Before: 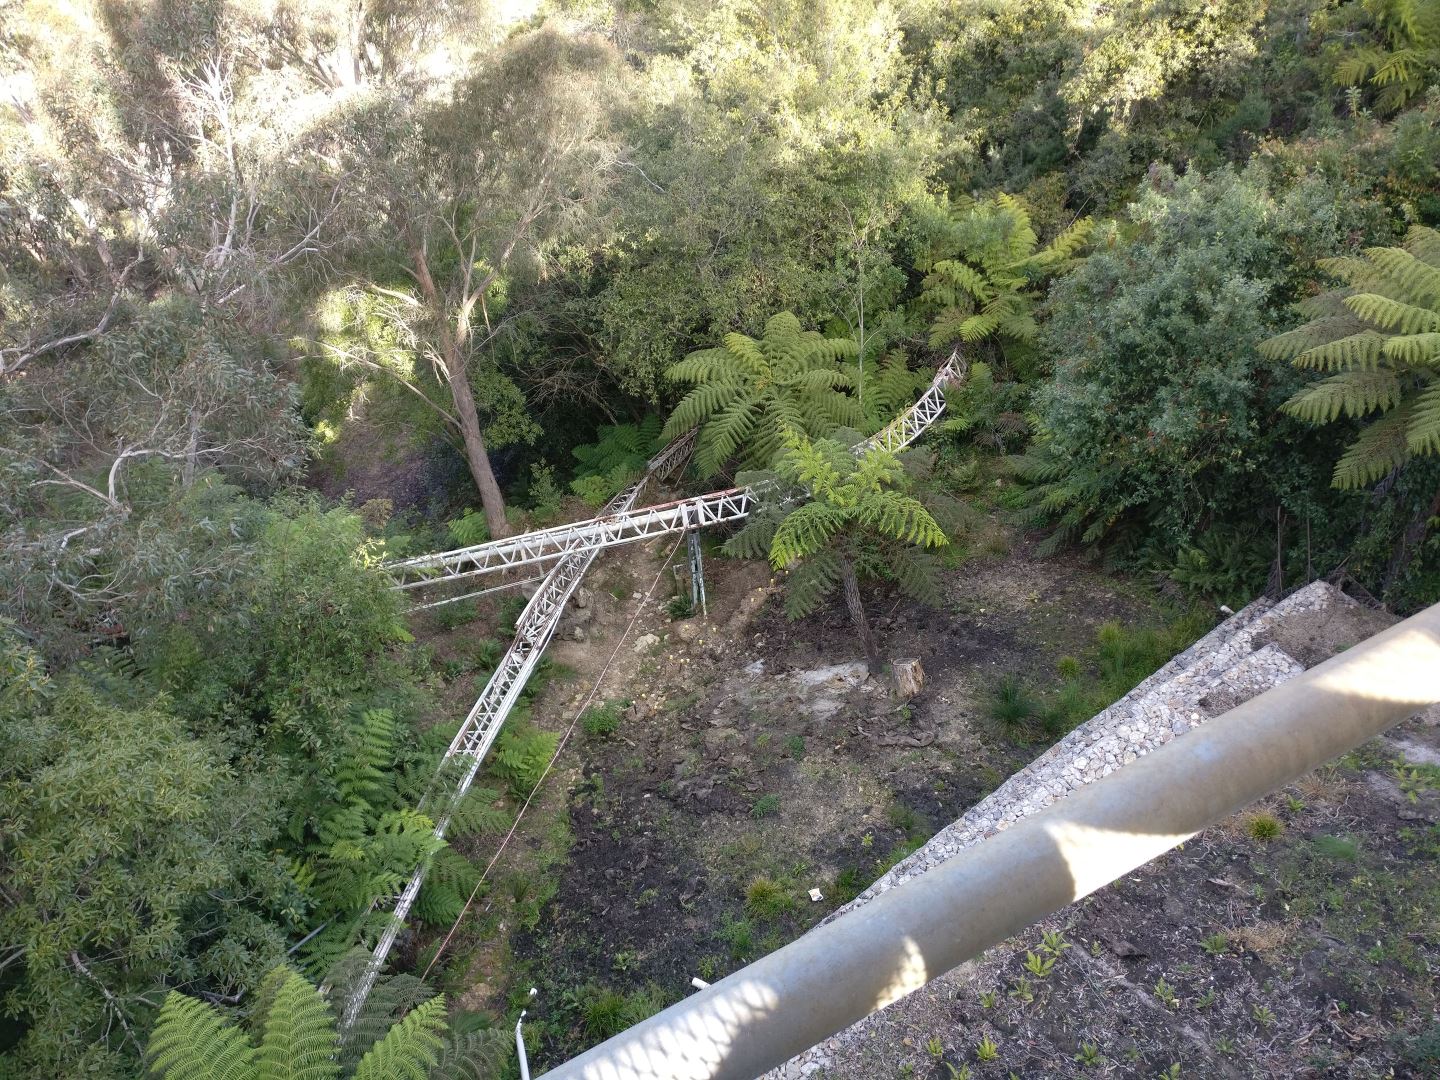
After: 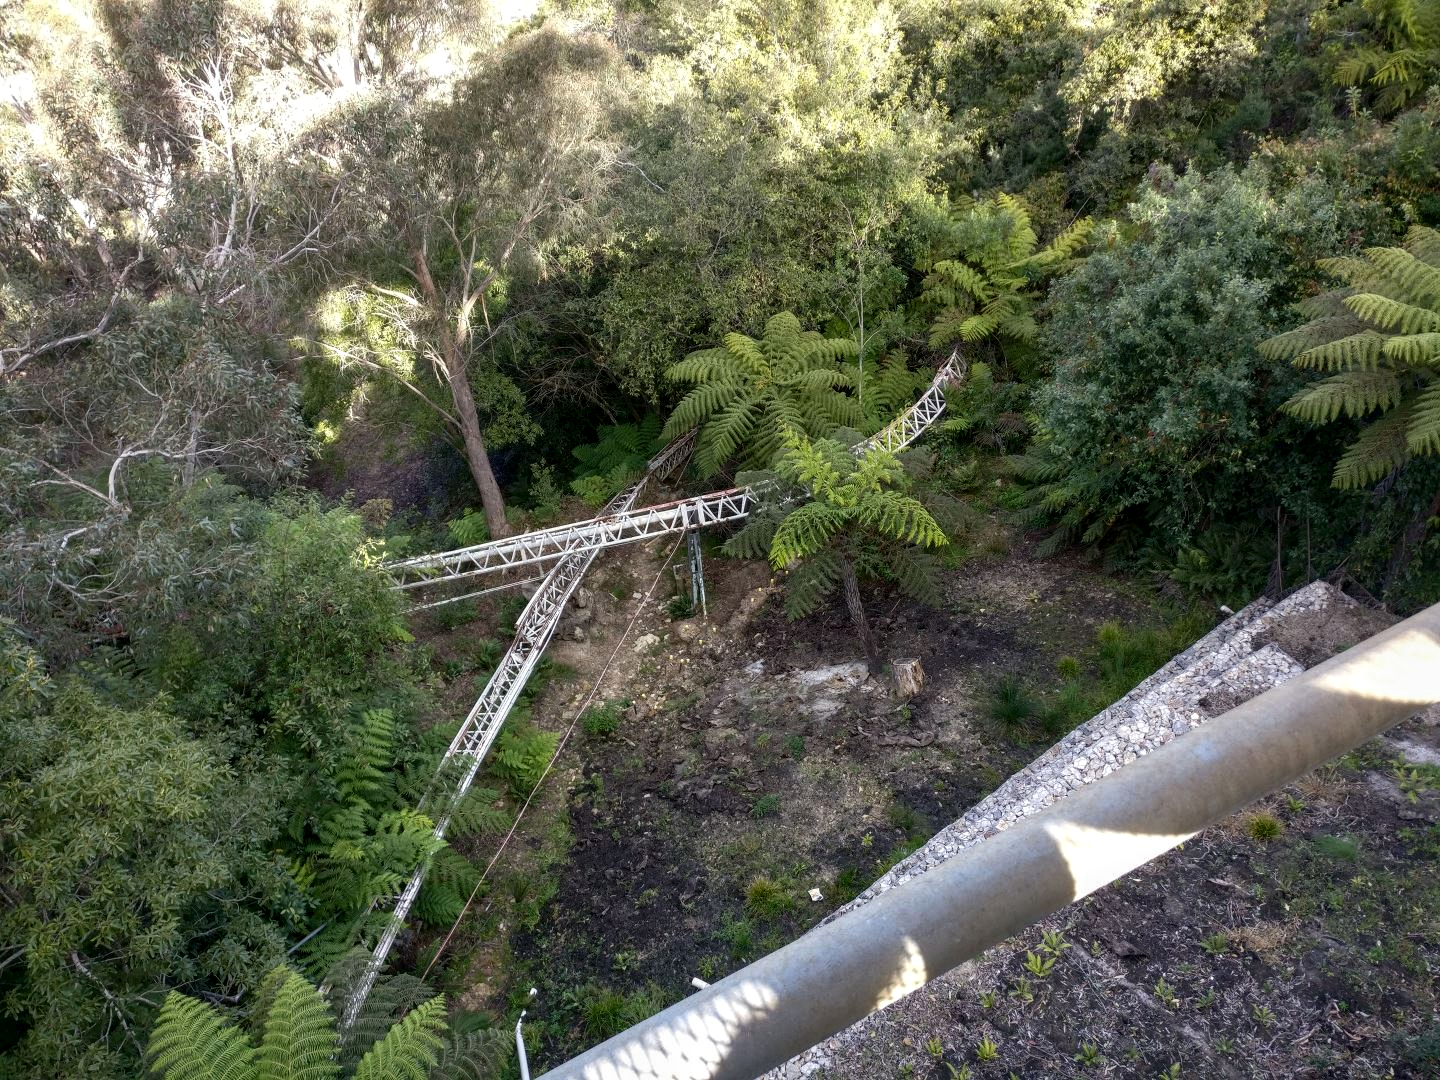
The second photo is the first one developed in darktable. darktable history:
contrast brightness saturation: contrast 0.068, brightness -0.13, saturation 0.053
local contrast: on, module defaults
